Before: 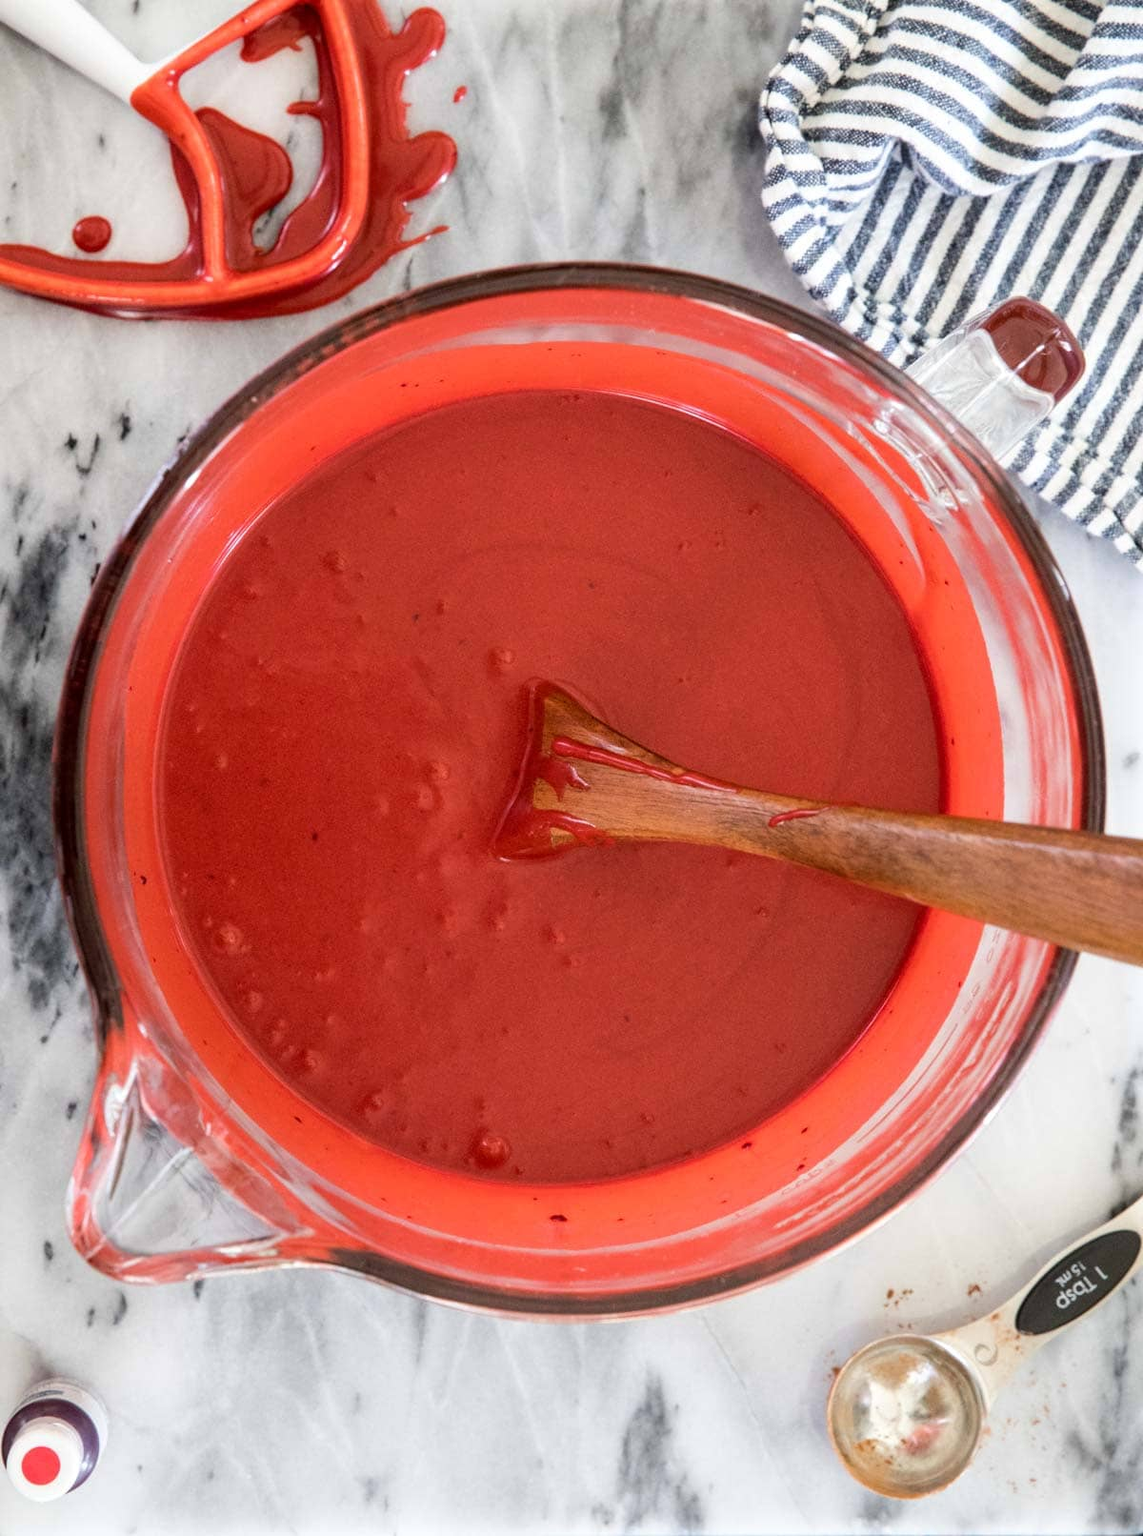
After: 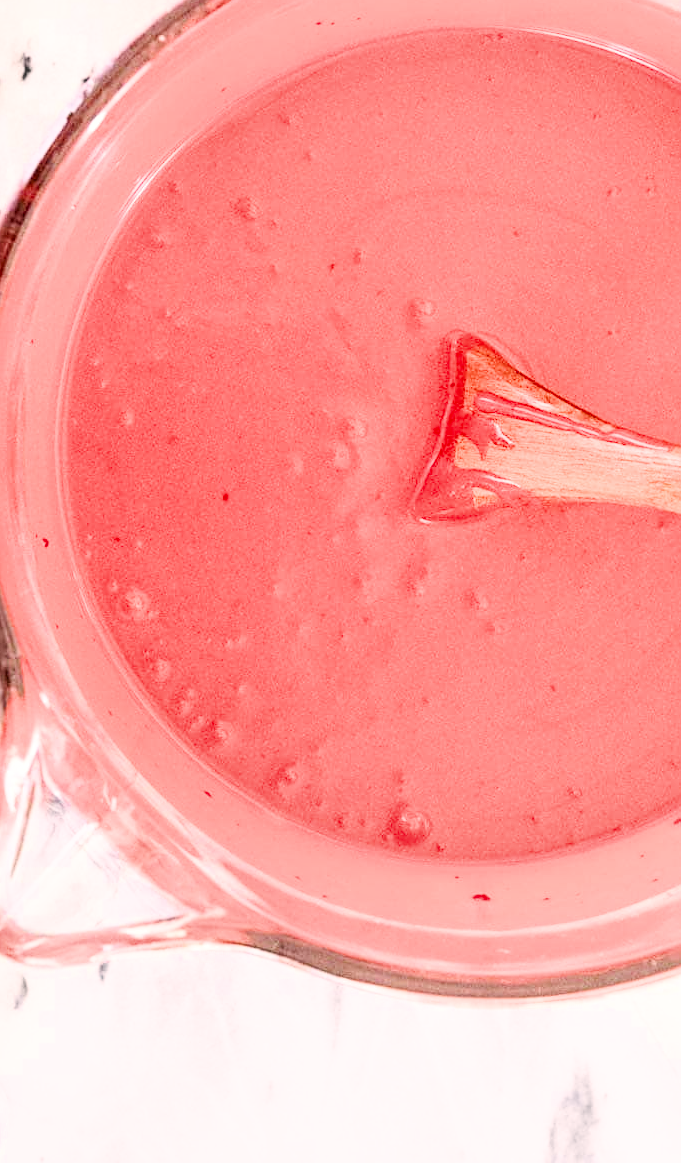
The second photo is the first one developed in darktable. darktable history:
exposure: exposure 2.9 EV, compensate highlight preservation false
local contrast: highlights 101%, shadows 100%, detail 120%, midtone range 0.2
color correction: highlights a* 7.15, highlights b* 4.1
crop: left 8.771%, top 23.659%, right 34.478%, bottom 4.185%
sharpen: amount 0.464
filmic rgb: black relative exposure -7.15 EV, white relative exposure 5.35 EV, hardness 3.03
shadows and highlights: shadows 51.73, highlights -28.46, soften with gaussian
